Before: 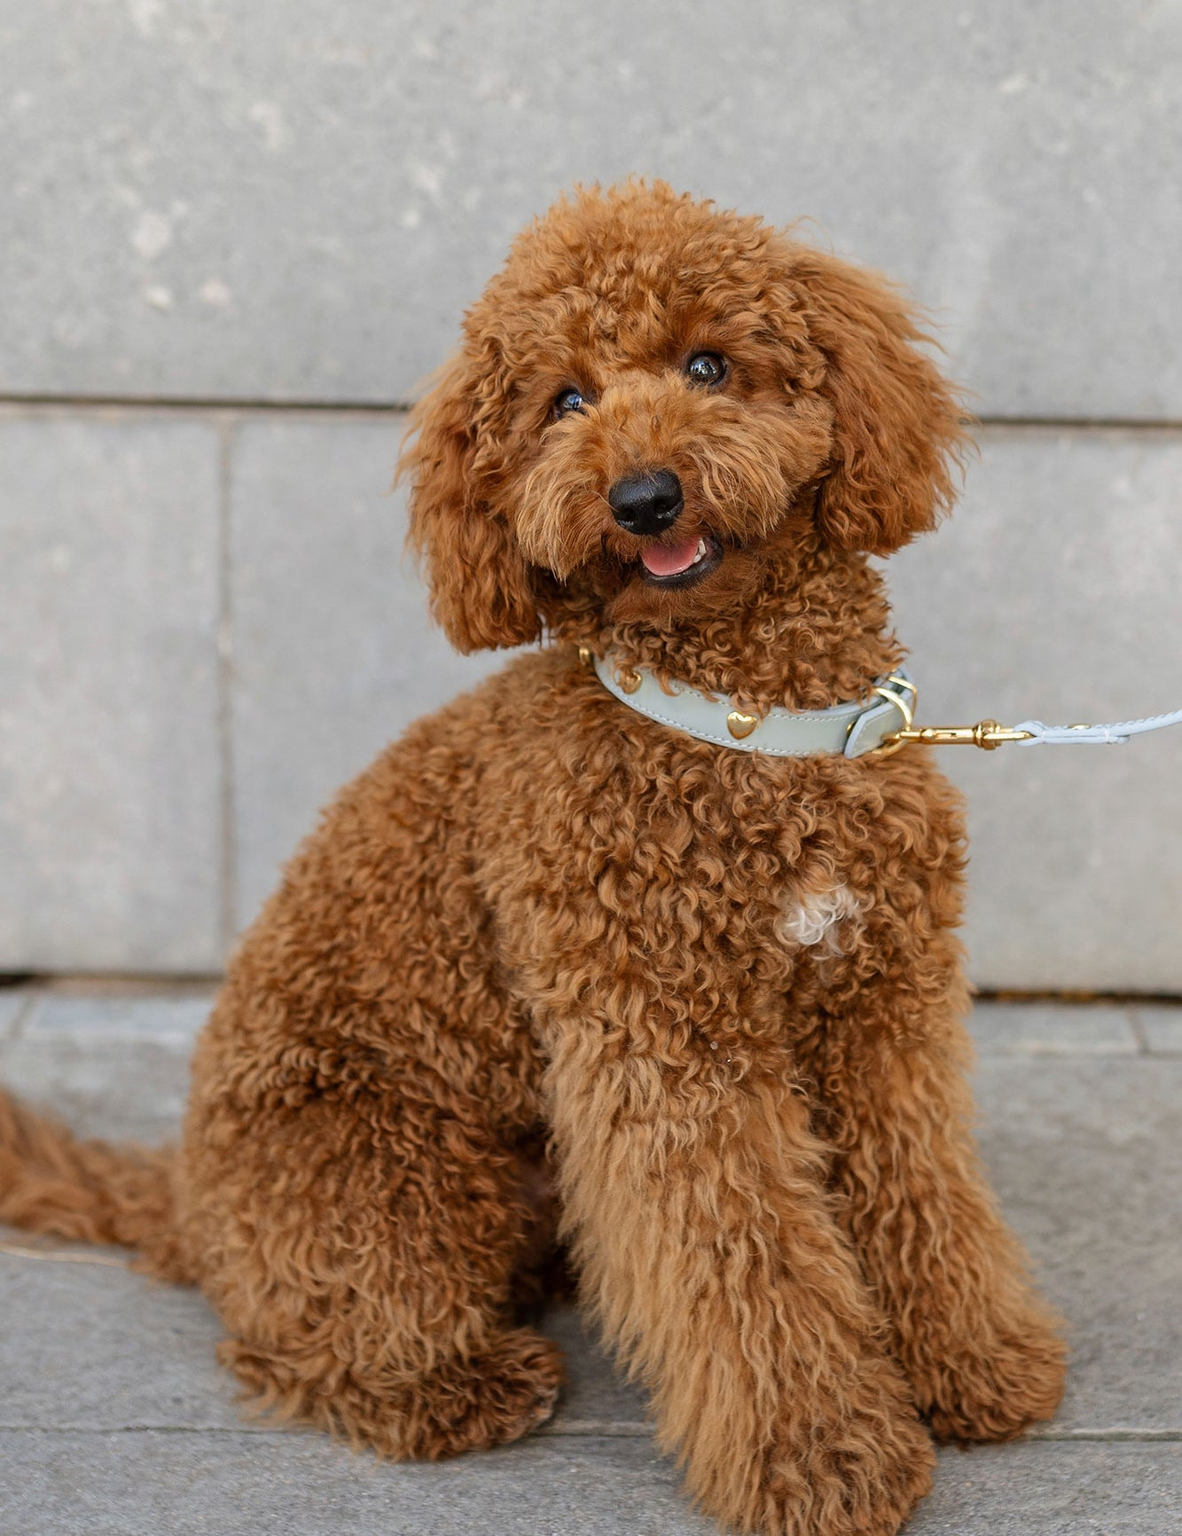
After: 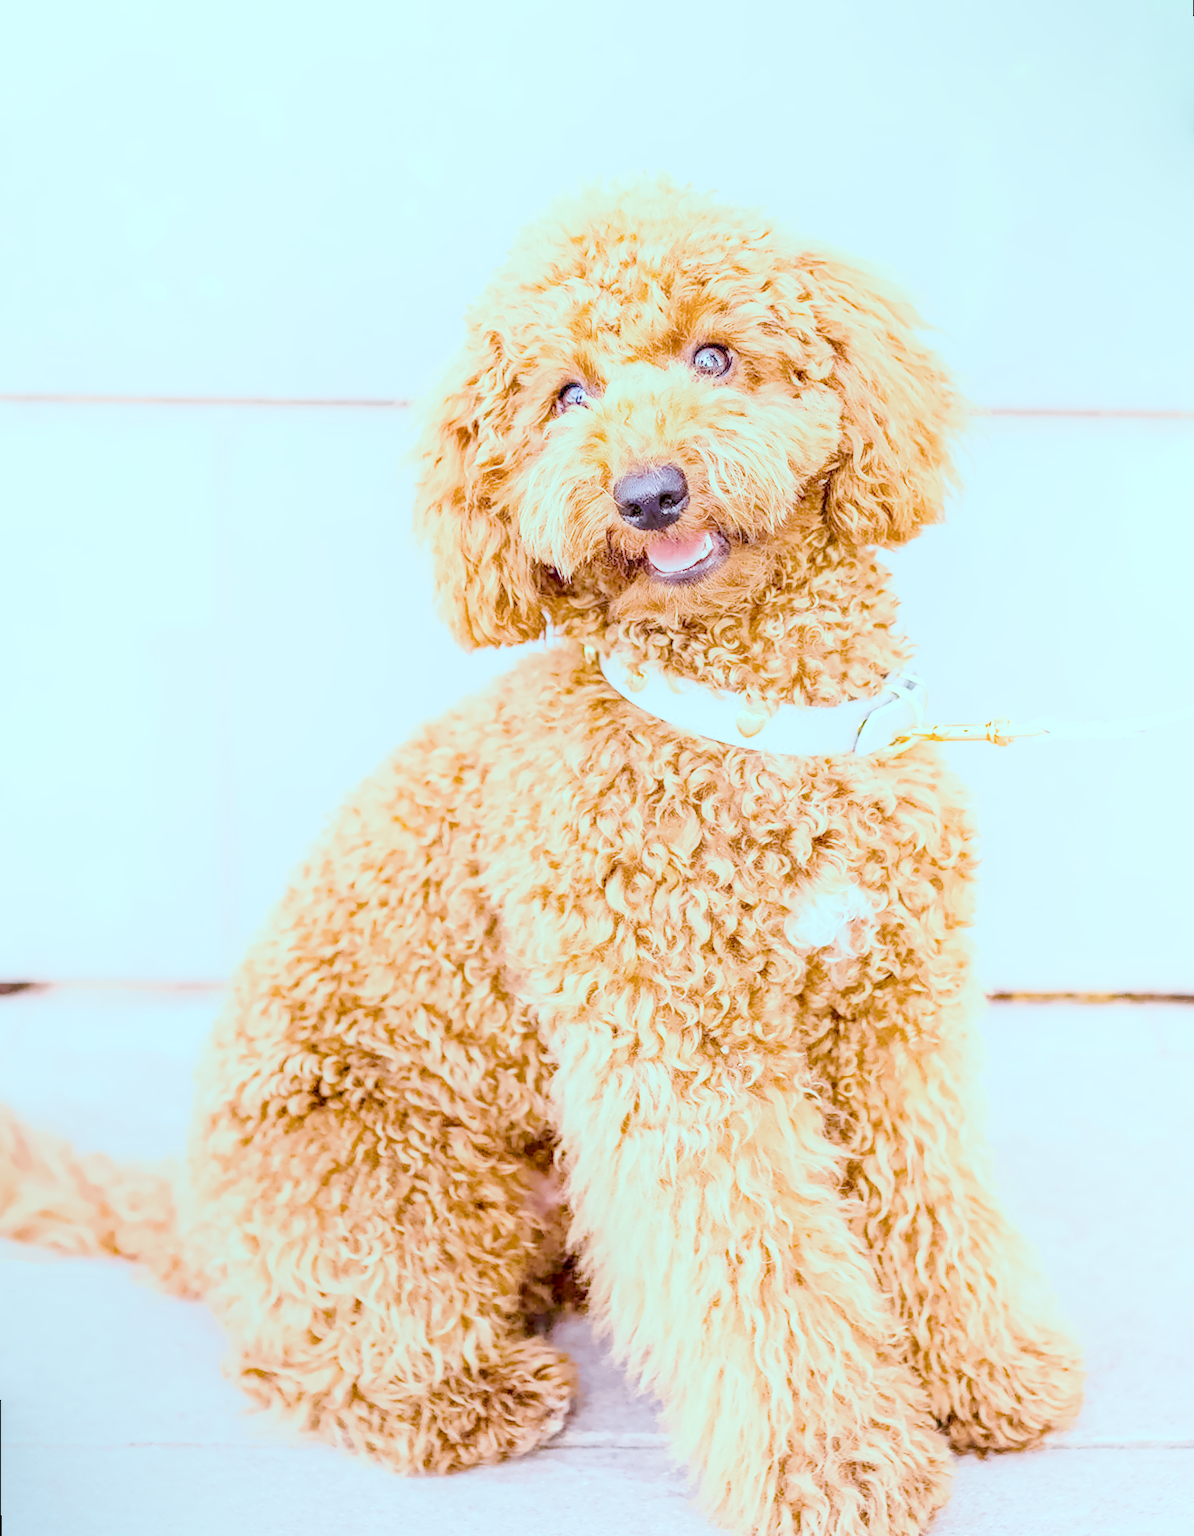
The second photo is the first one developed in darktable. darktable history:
rotate and perspective: rotation -0.45°, automatic cropping original format, crop left 0.008, crop right 0.992, crop top 0.012, crop bottom 0.988
local contrast: on, module defaults
color calibration: illuminant as shot in camera, x 0.358, y 0.373, temperature 4628.91 K
color balance: mode lift, gamma, gain (sRGB), lift [0.997, 0.979, 1.021, 1.011], gamma [1, 1.084, 0.916, 0.998], gain [1, 0.87, 1.13, 1.101], contrast 4.55%, contrast fulcrum 38.24%, output saturation 104.09%
denoise (profiled): preserve shadows 1.52, scattering 0.002, a [-1, 0, 0], compensate highlight preservation false
haze removal: compatibility mode true, adaptive false
hot pixels: on, module defaults
lens correction: scale 1, crop 1, focal 16, aperture 5.6, distance 1000, camera "Canon EOS RP", lens "Canon RF 16mm F2.8 STM"
shadows and highlights: shadows 0, highlights 40
white balance: red 2.229, blue 1.46
velvia: on, module defaults
exposure: black level correction 0, exposure 0.7 EV, compensate exposure bias true, compensate highlight preservation false
filmic rgb: black relative exposure -6.98 EV, white relative exposure 5.63 EV, hardness 2.86
highlight reconstruction: method reconstruct in LCh
tone equalizer "compress shadows/highlights (GF): soft": -8 EV 0.25 EV, -7 EV 0.417 EV, -6 EV 0.417 EV, -5 EV 0.25 EV, -3 EV -0.25 EV, -2 EV -0.417 EV, -1 EV -0.417 EV, +0 EV -0.25 EV, edges refinement/feathering 500, mask exposure compensation -1.57 EV, preserve details guided filter
color balance rgb "MKE Nite Life": shadows lift › luminance -7.7%, shadows lift › chroma 2.13%, shadows lift › hue 165.27°, power › luminance -7.77%, power › chroma 1.1%, power › hue 215.88°, highlights gain › luminance 15.15%, highlights gain › chroma 7%, highlights gain › hue 125.57°, global offset › luminance -0.33%, global offset › chroma 0.11%, global offset › hue 165.27°, perceptual saturation grading › global saturation 24.42%, perceptual saturation grading › highlights -24.42%, perceptual saturation grading › mid-tones 24.42%, perceptual saturation grading › shadows 40%, perceptual brilliance grading › global brilliance -5%, perceptual brilliance grading › highlights 24.42%, perceptual brilliance grading › mid-tones 7%, perceptual brilliance grading › shadows -5%
